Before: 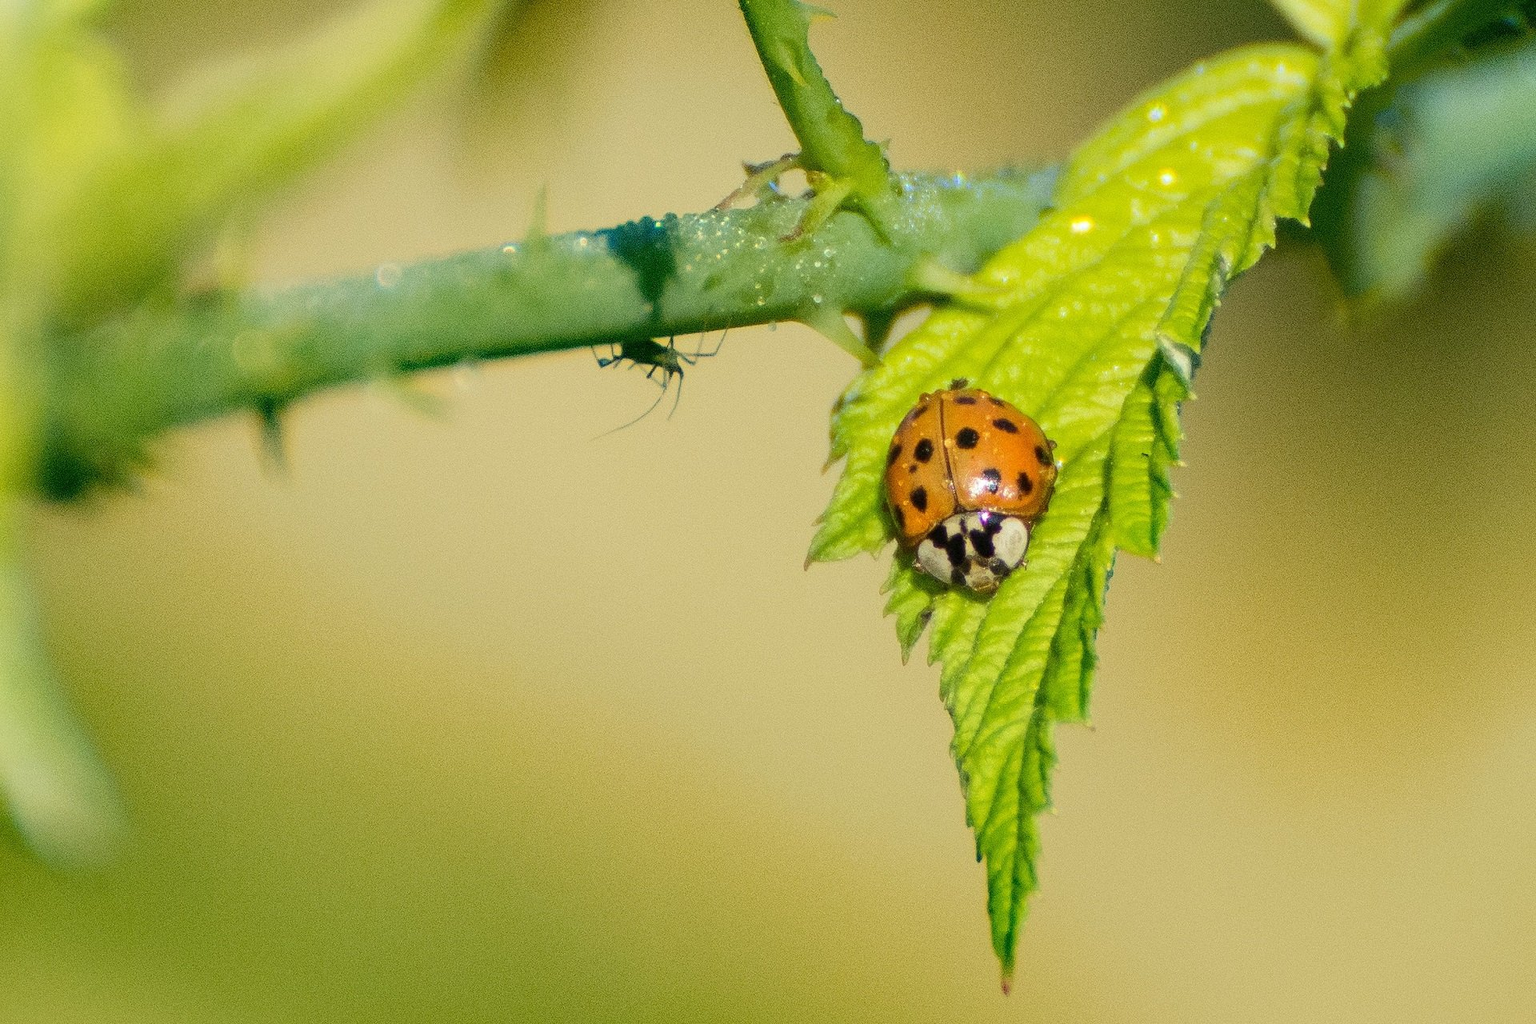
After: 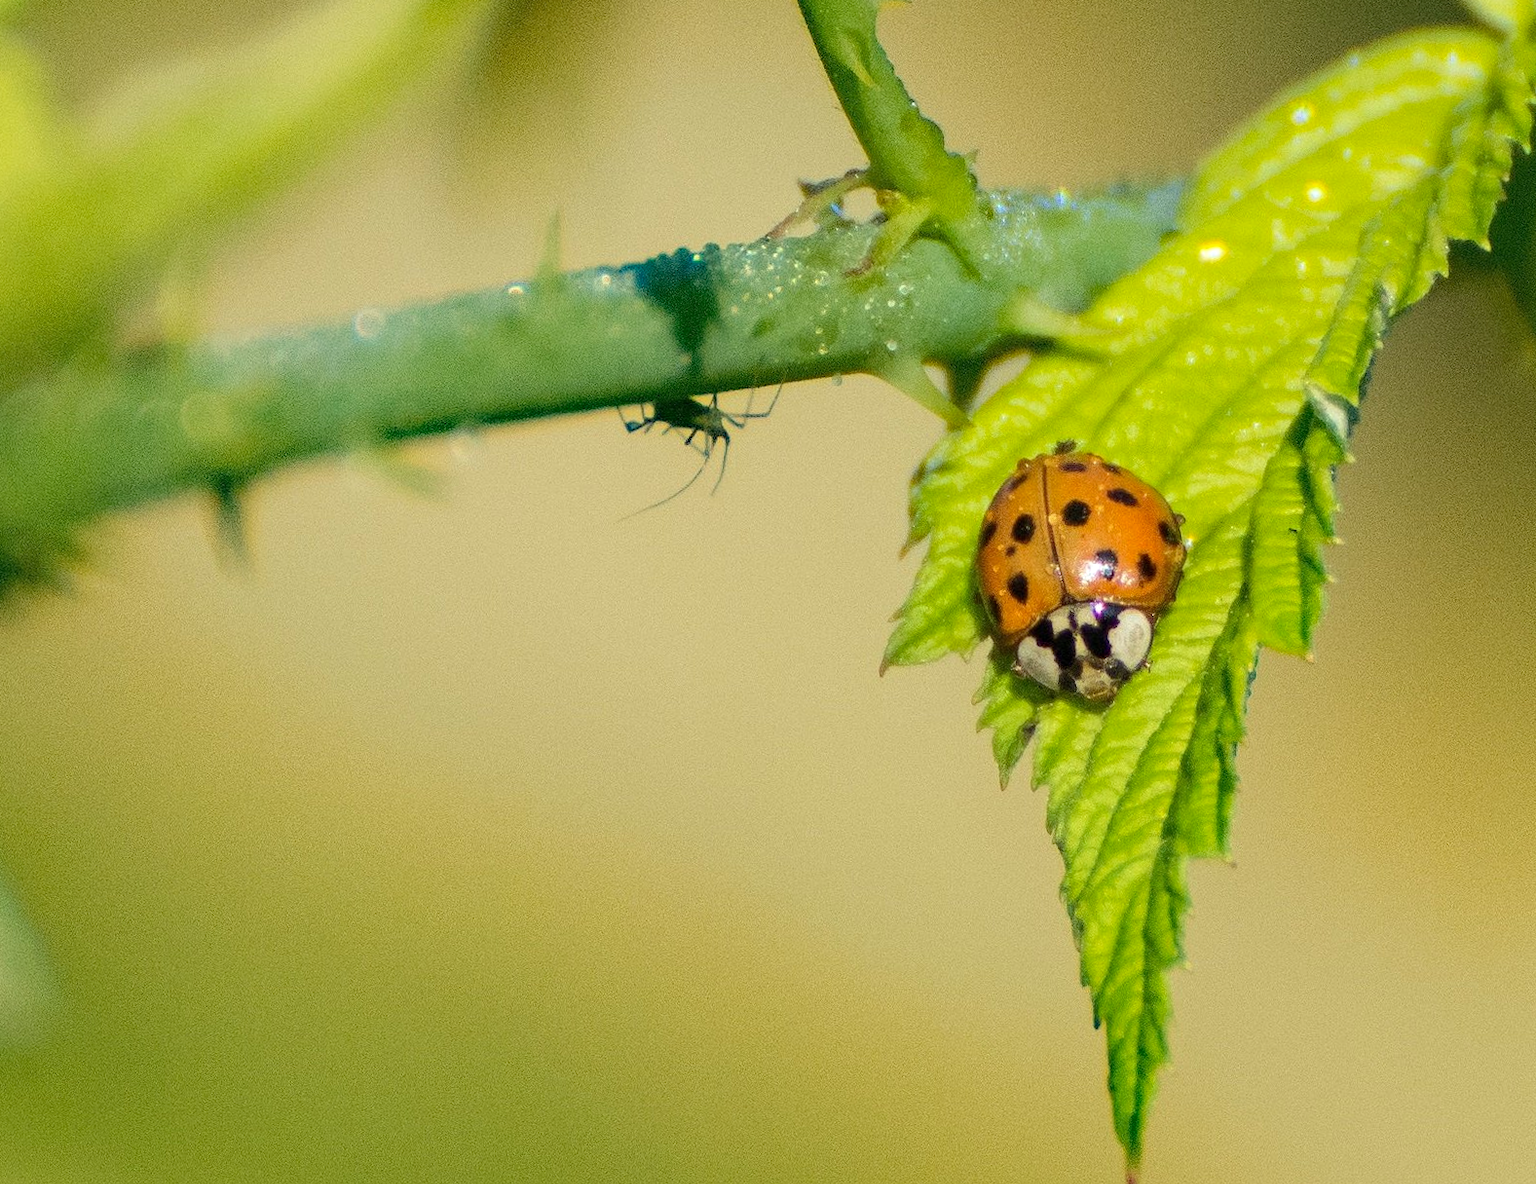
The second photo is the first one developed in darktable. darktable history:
crop and rotate: angle 0.717°, left 4.542%, top 0.559%, right 11.774%, bottom 2.602%
haze removal: compatibility mode true, adaptive false
